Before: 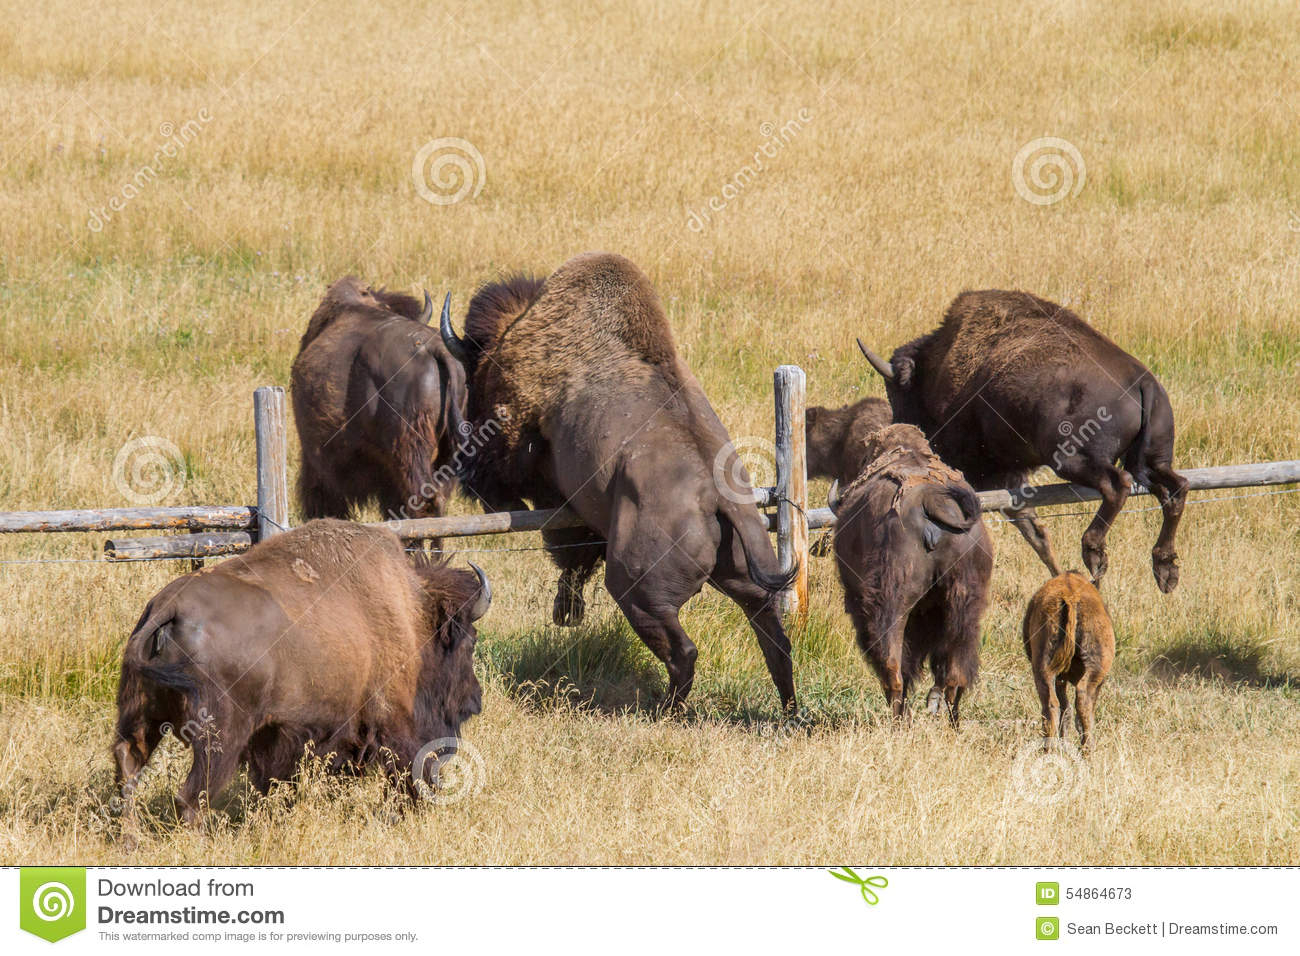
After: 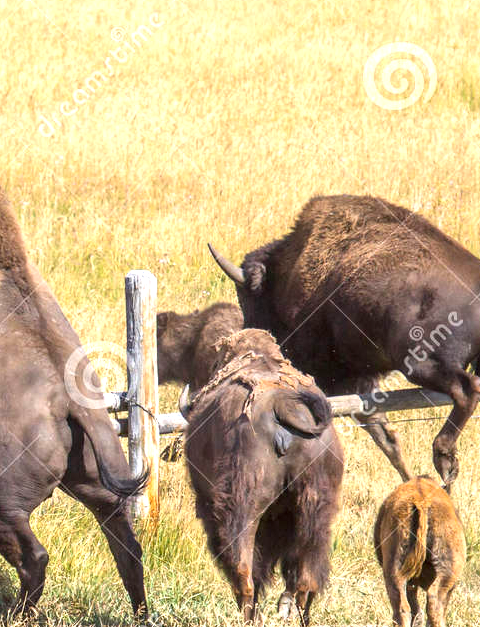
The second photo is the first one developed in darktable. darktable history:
exposure: exposure 0.943 EV, compensate highlight preservation false
crop and rotate: left 49.936%, top 10.094%, right 13.136%, bottom 24.256%
